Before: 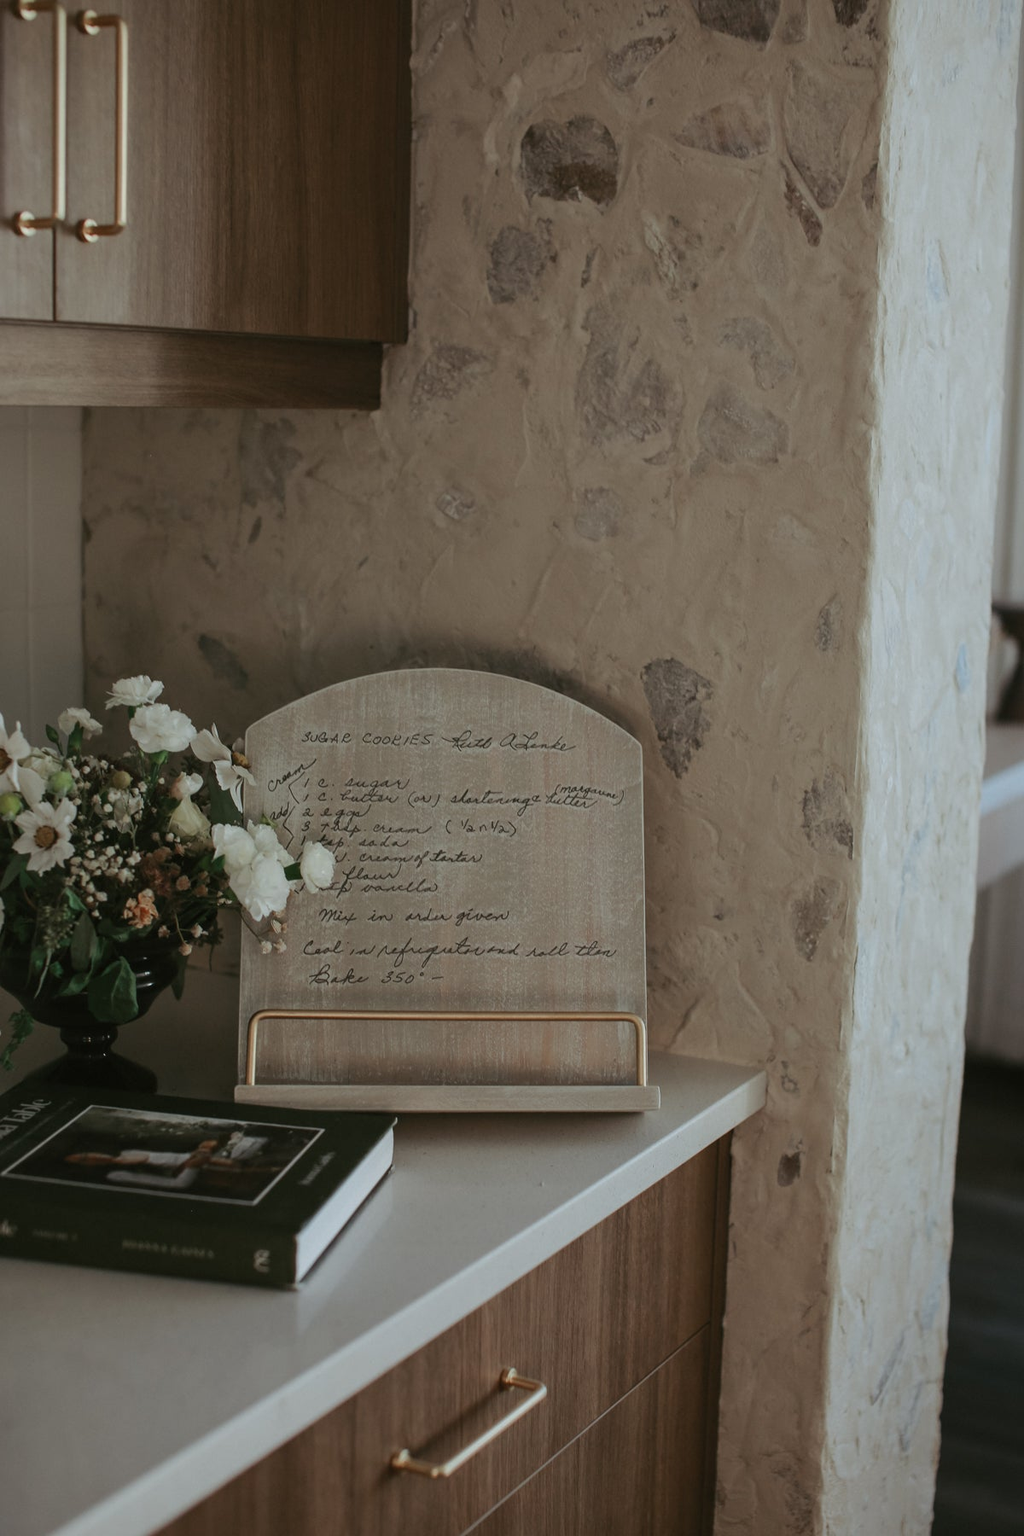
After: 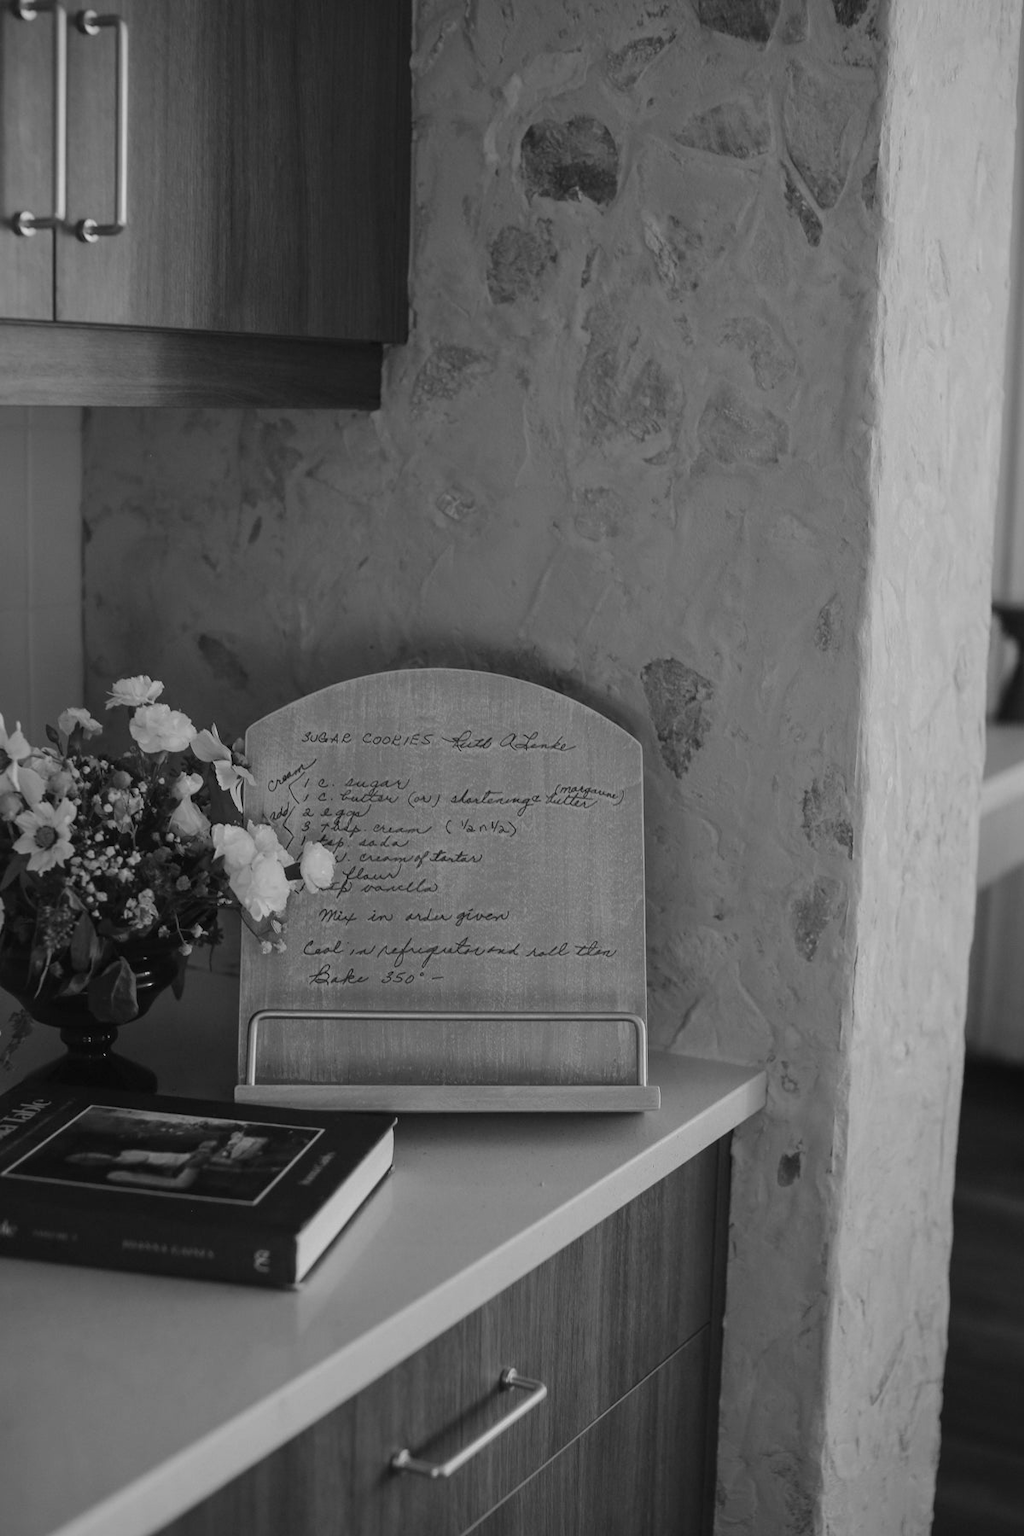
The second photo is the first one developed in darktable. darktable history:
monochrome: on, module defaults
bloom: size 15%, threshold 97%, strength 7%
